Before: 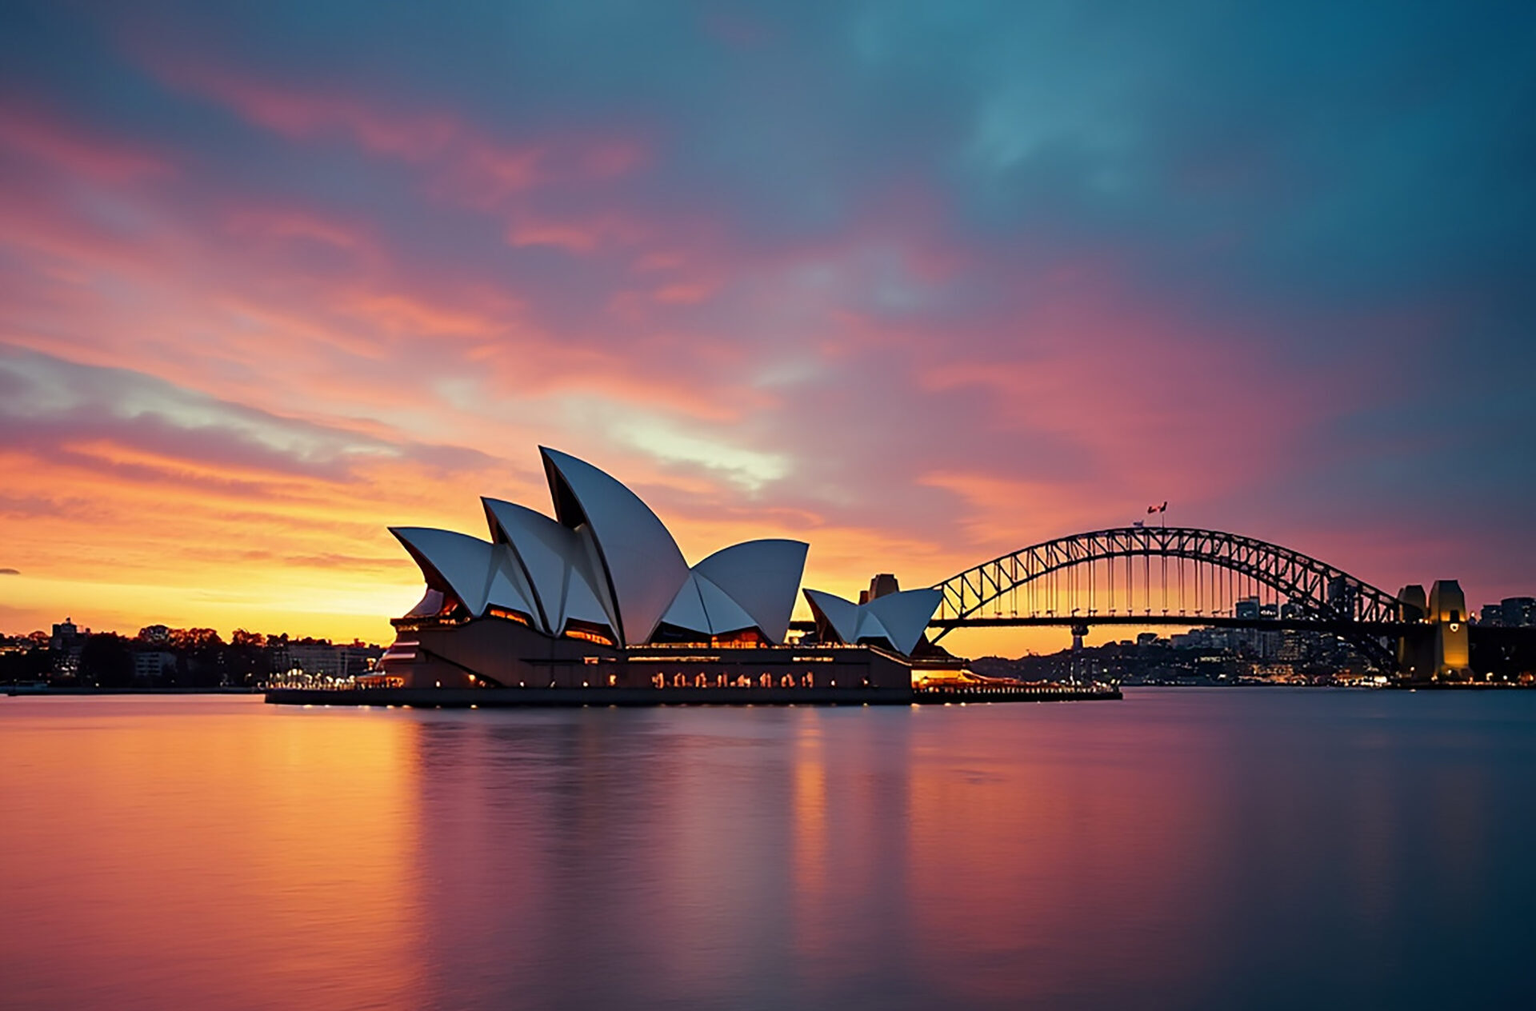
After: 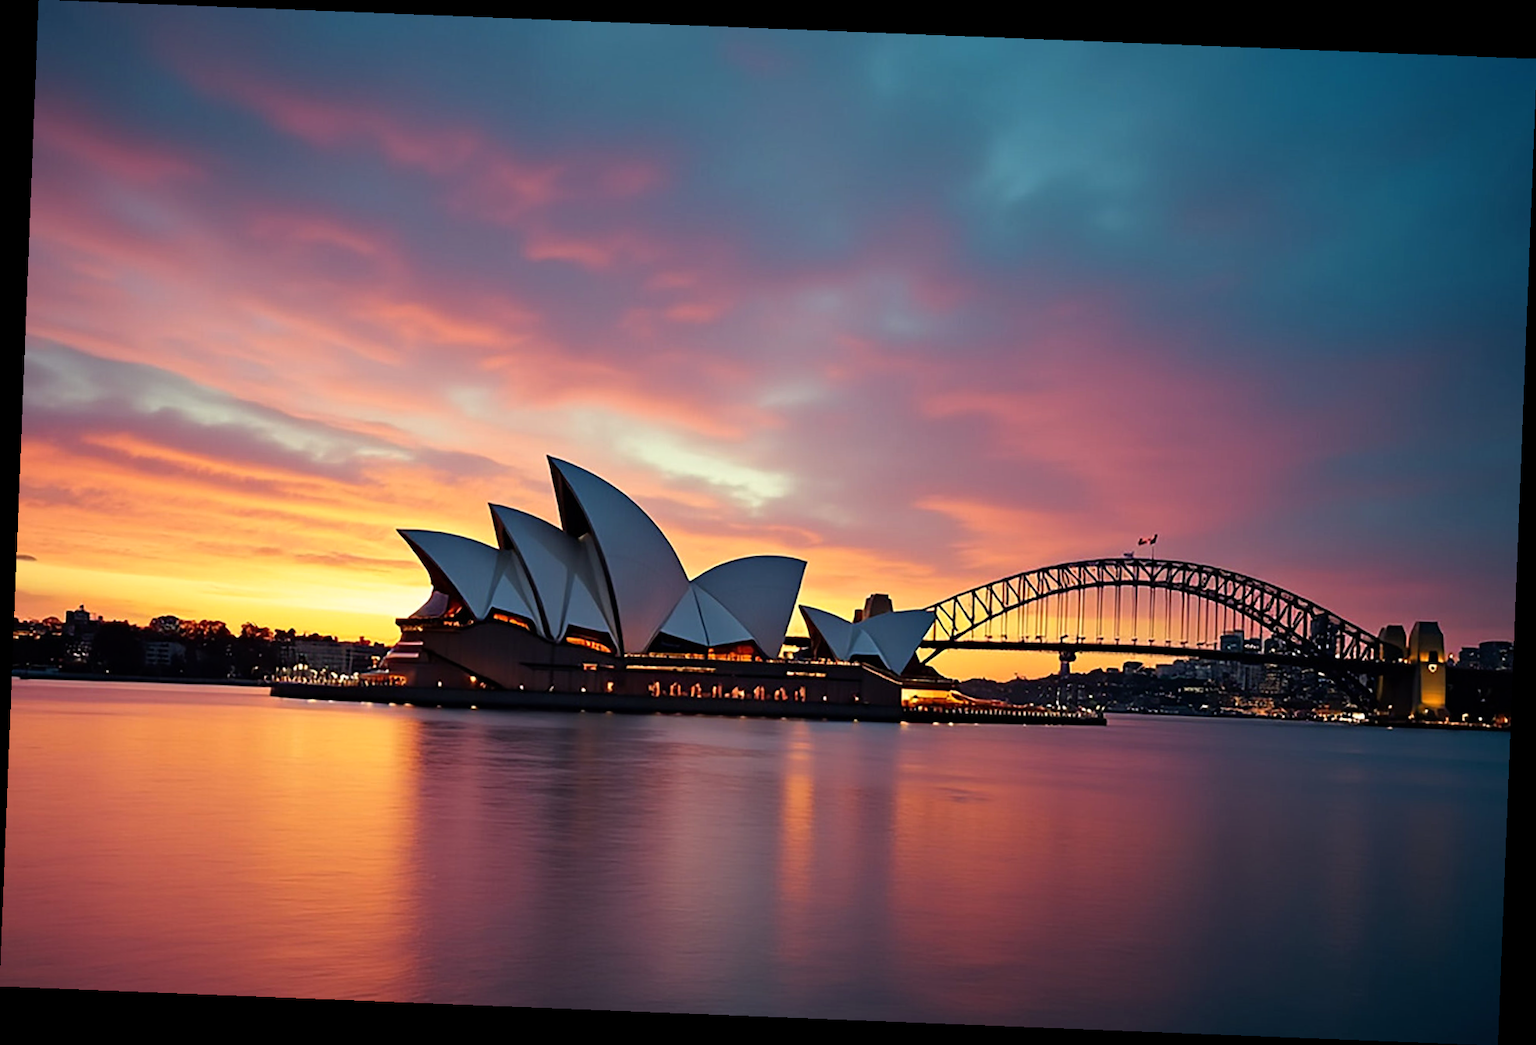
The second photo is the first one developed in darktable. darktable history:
rgb curve: curves: ch0 [(0, 0) (0.078, 0.051) (0.929, 0.956) (1, 1)], compensate middle gray true
rotate and perspective: rotation 2.27°, automatic cropping off
